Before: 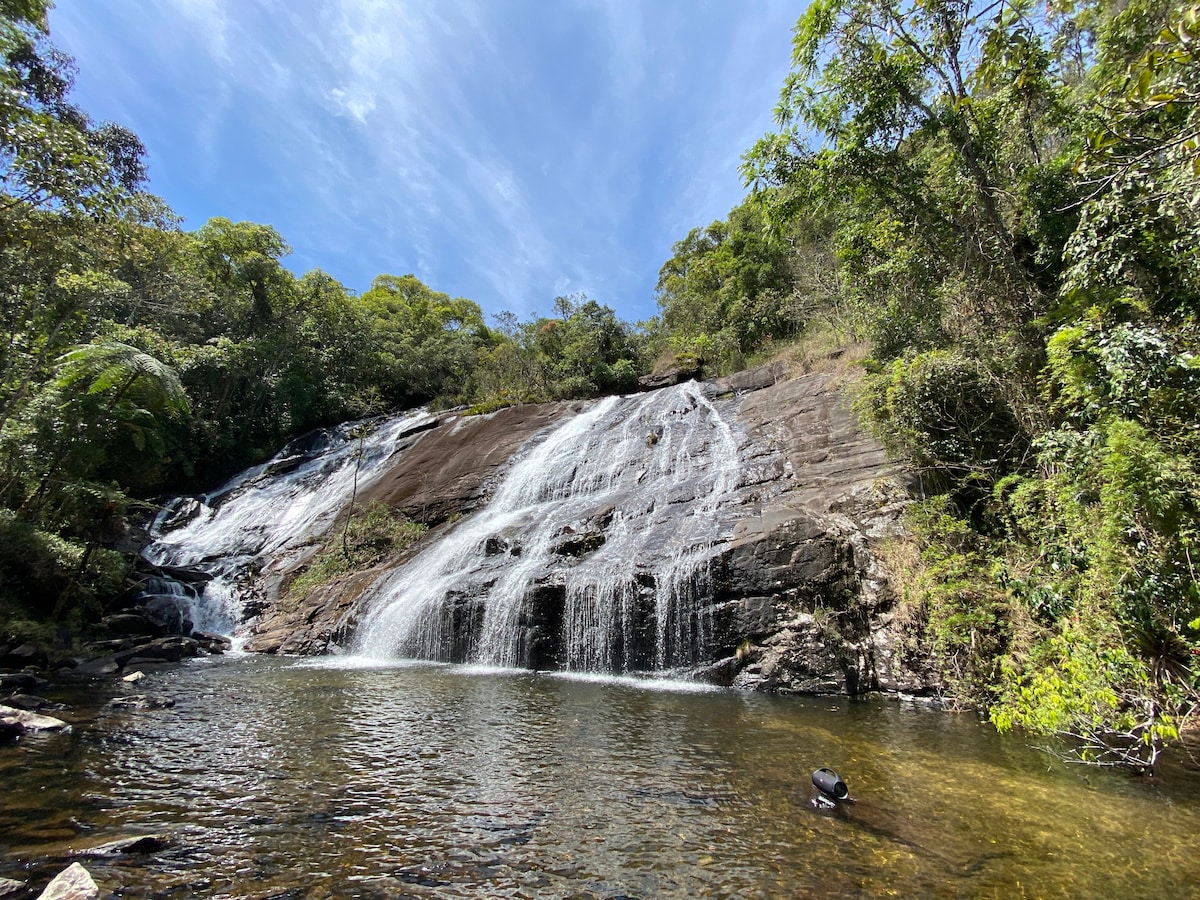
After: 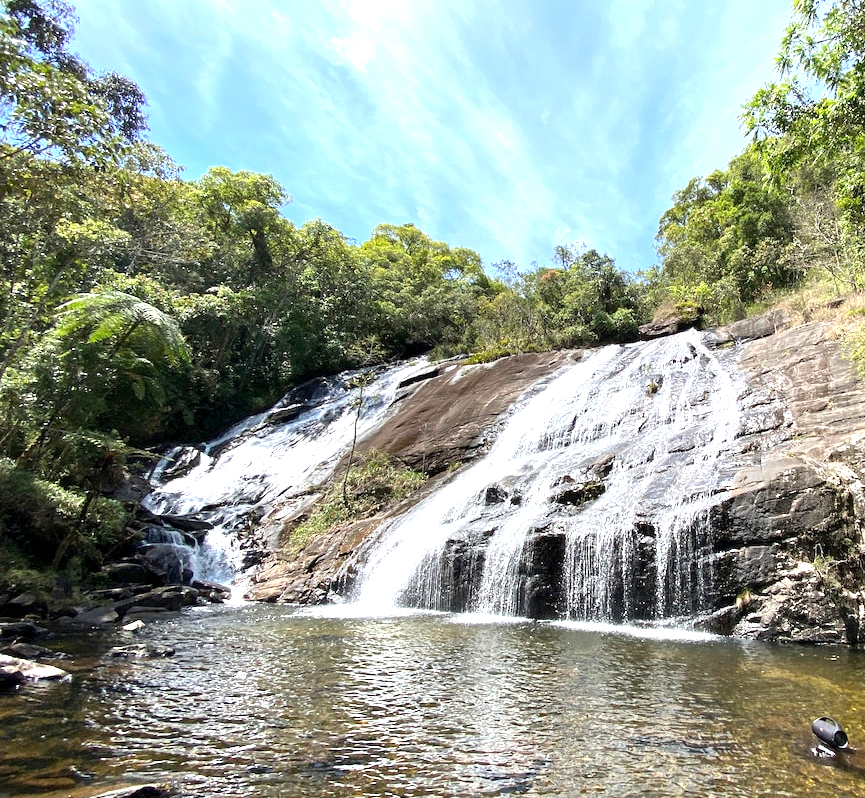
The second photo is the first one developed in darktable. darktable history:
exposure: black level correction 0, exposure 1.001 EV, compensate highlight preservation false
crop: top 5.776%, right 27.854%, bottom 5.542%
local contrast: mode bilateral grid, contrast 20, coarseness 49, detail 119%, midtone range 0.2
